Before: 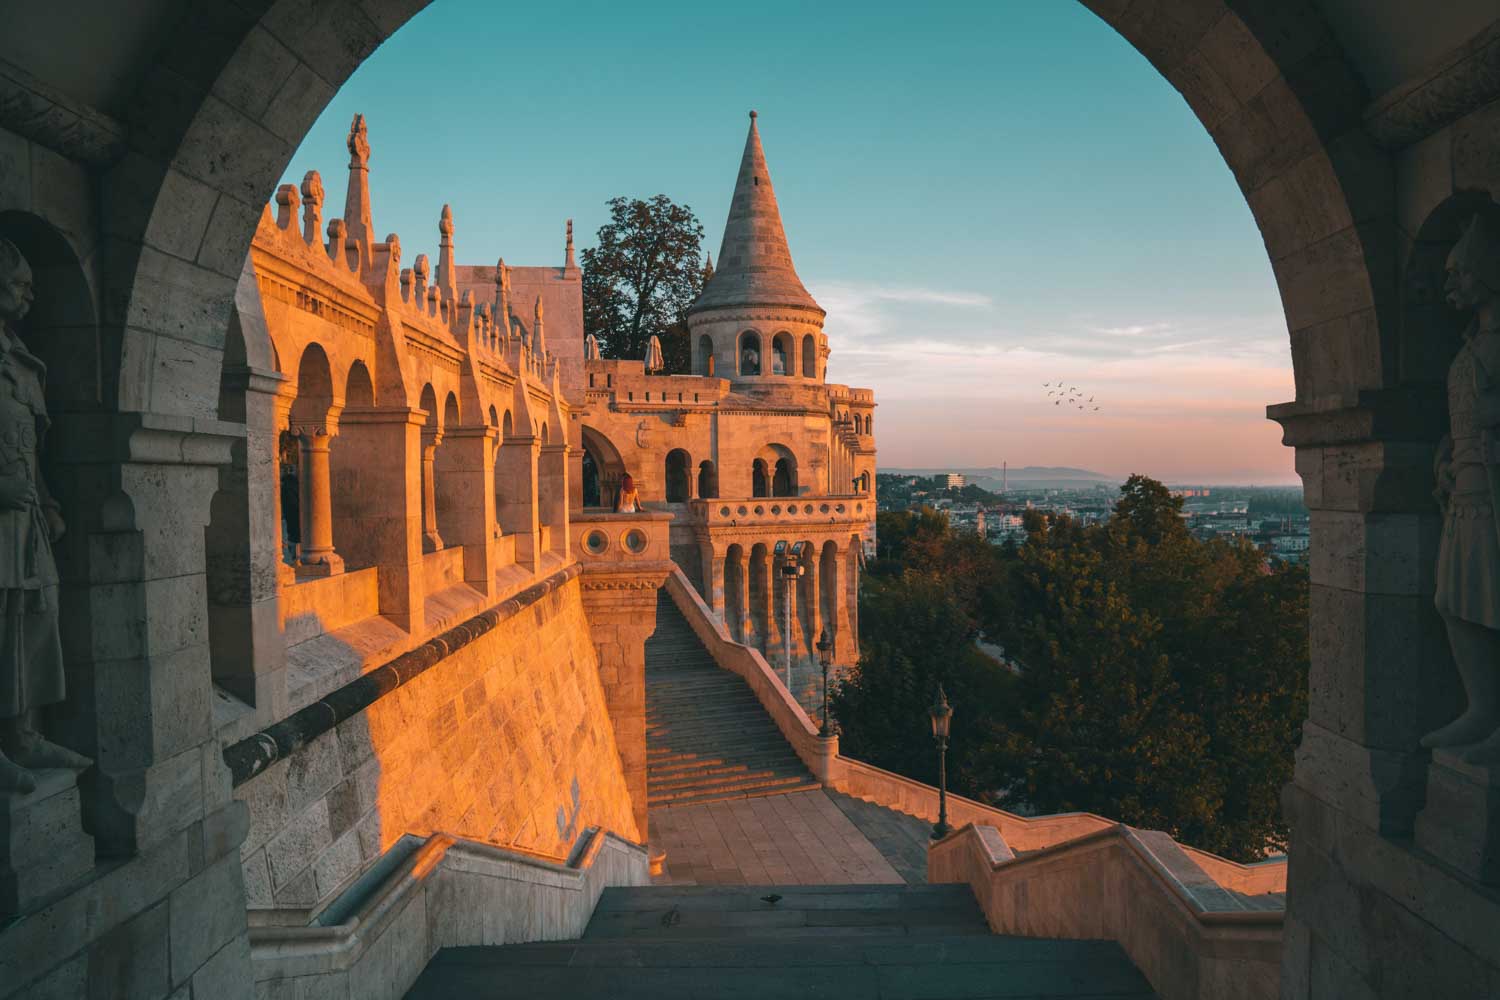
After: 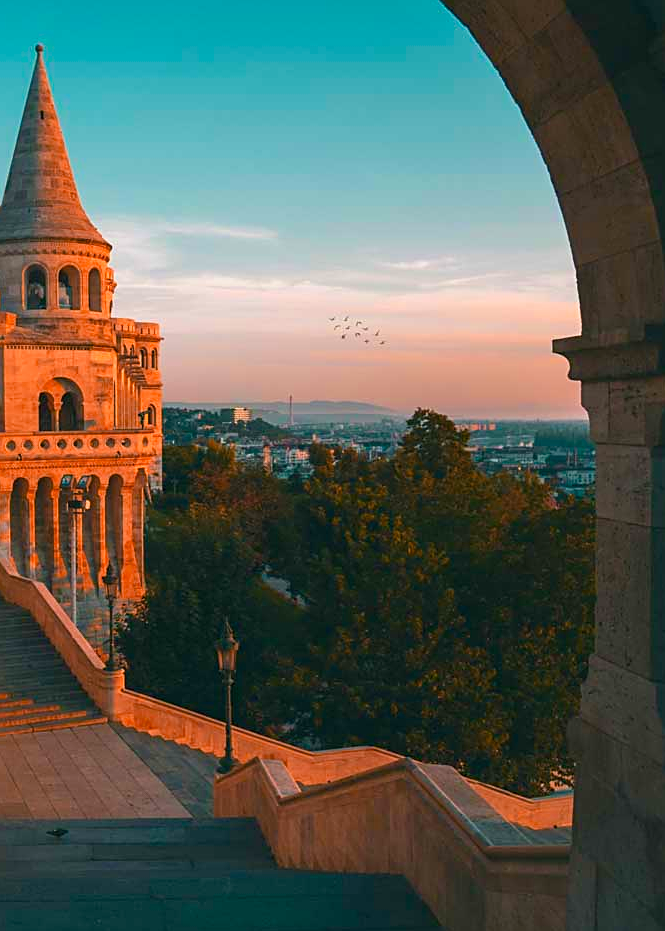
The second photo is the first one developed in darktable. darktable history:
sharpen: on, module defaults
color zones: curves: ch1 [(0, 0.455) (0.063, 0.455) (0.286, 0.495) (0.429, 0.5) (0.571, 0.5) (0.714, 0.5) (0.857, 0.5) (1, 0.455)]; ch2 [(0, 0.532) (0.063, 0.521) (0.233, 0.447) (0.429, 0.489) (0.571, 0.5) (0.714, 0.5) (0.857, 0.5) (1, 0.532)]
crop: left 47.628%, top 6.643%, right 7.874%
velvia: strength 51%, mid-tones bias 0.51
